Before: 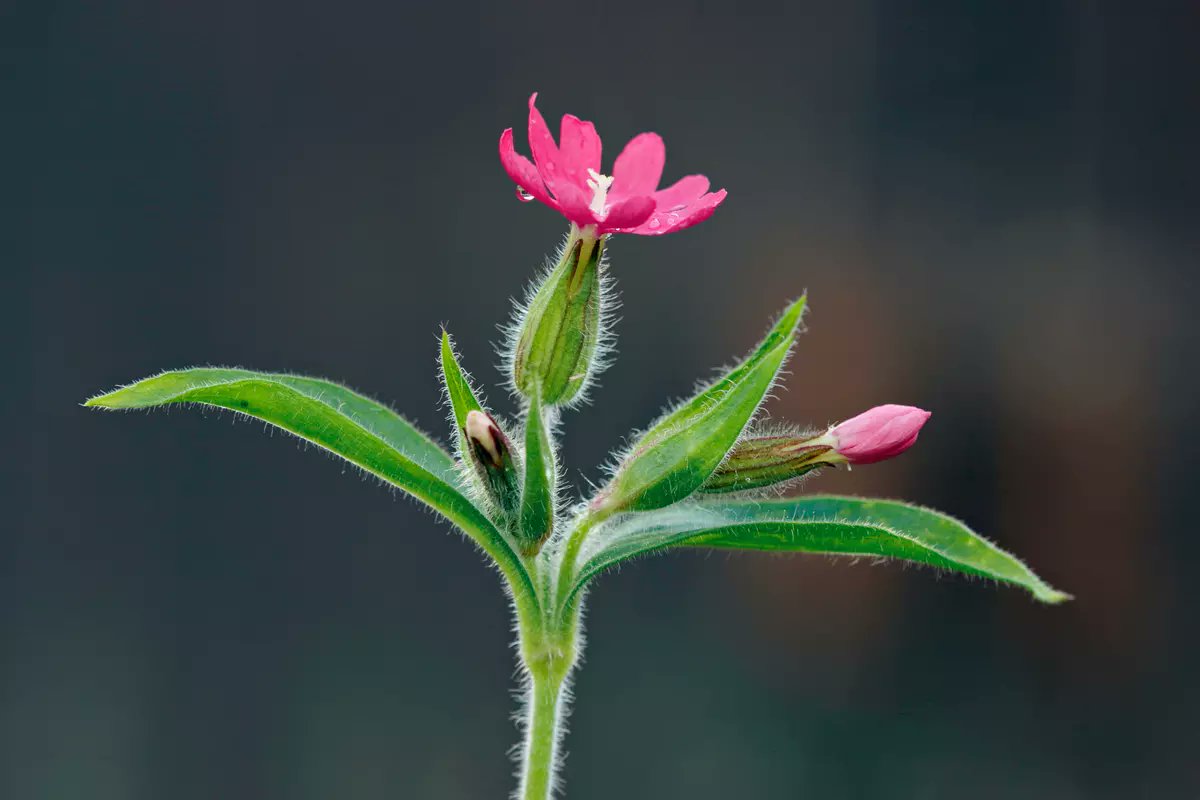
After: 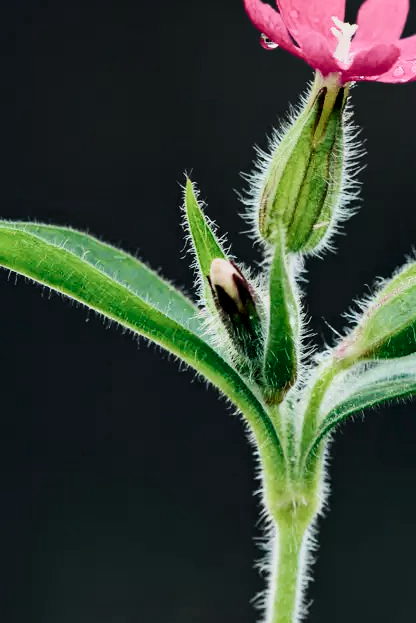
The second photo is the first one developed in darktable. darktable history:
contrast brightness saturation: contrast 0.272
filmic rgb: black relative exposure -5.1 EV, white relative exposure 3.97 EV, hardness 2.88, contrast 1.199, color science v4 (2020)
crop and rotate: left 21.35%, top 19.11%, right 43.961%, bottom 2.98%
